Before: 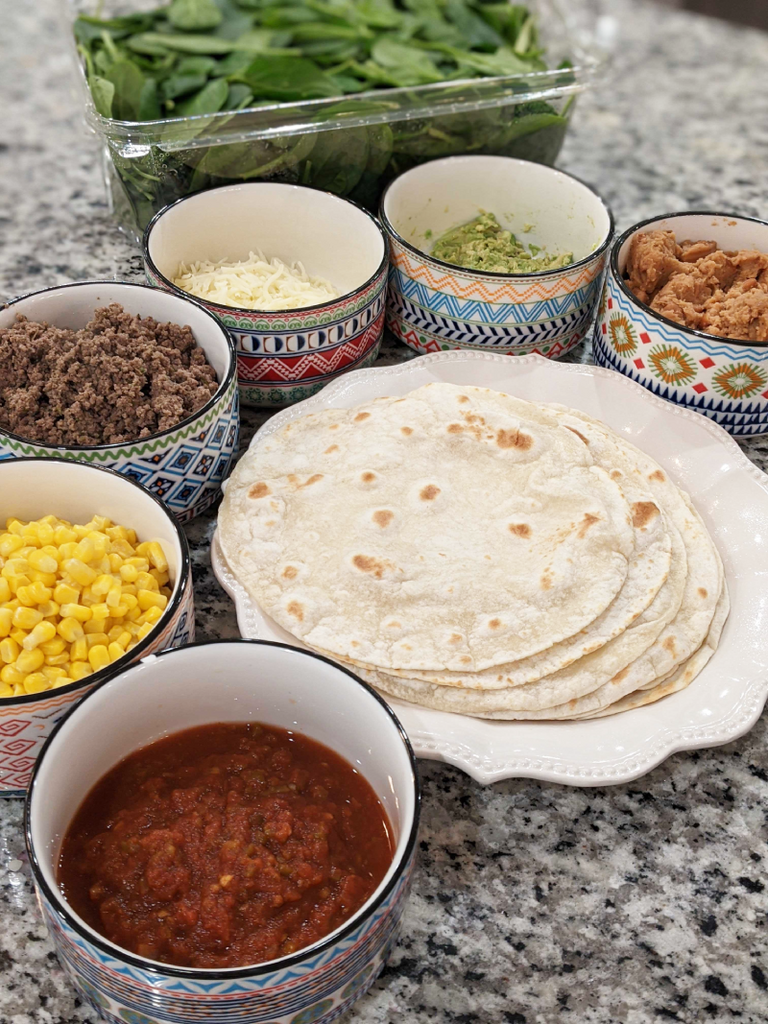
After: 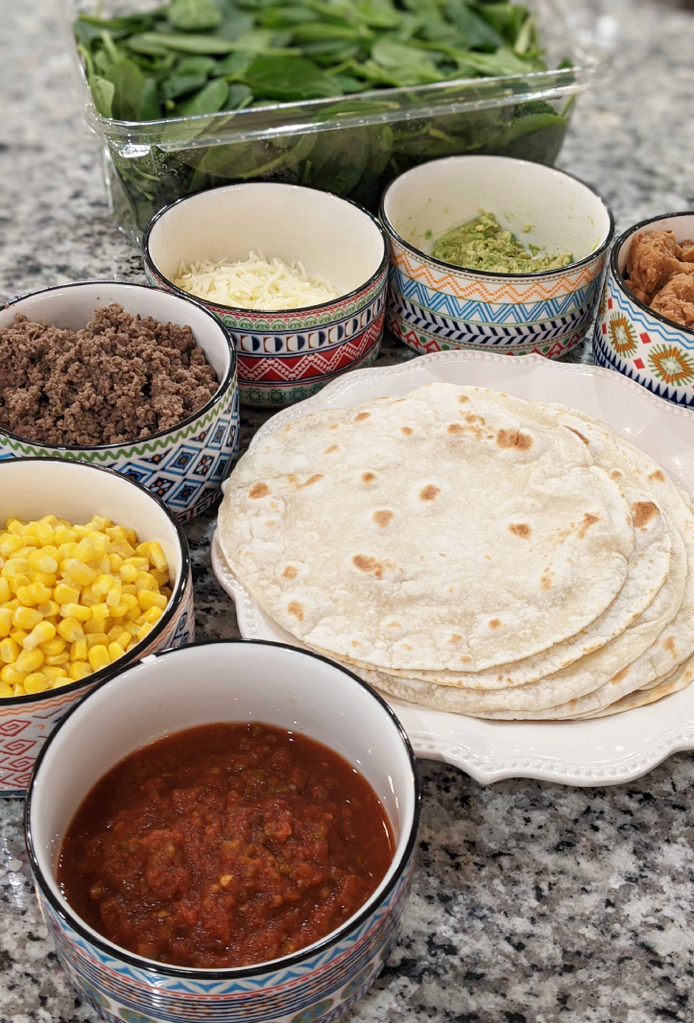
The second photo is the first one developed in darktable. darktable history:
tone equalizer: on, module defaults
crop: right 9.522%, bottom 0.049%
